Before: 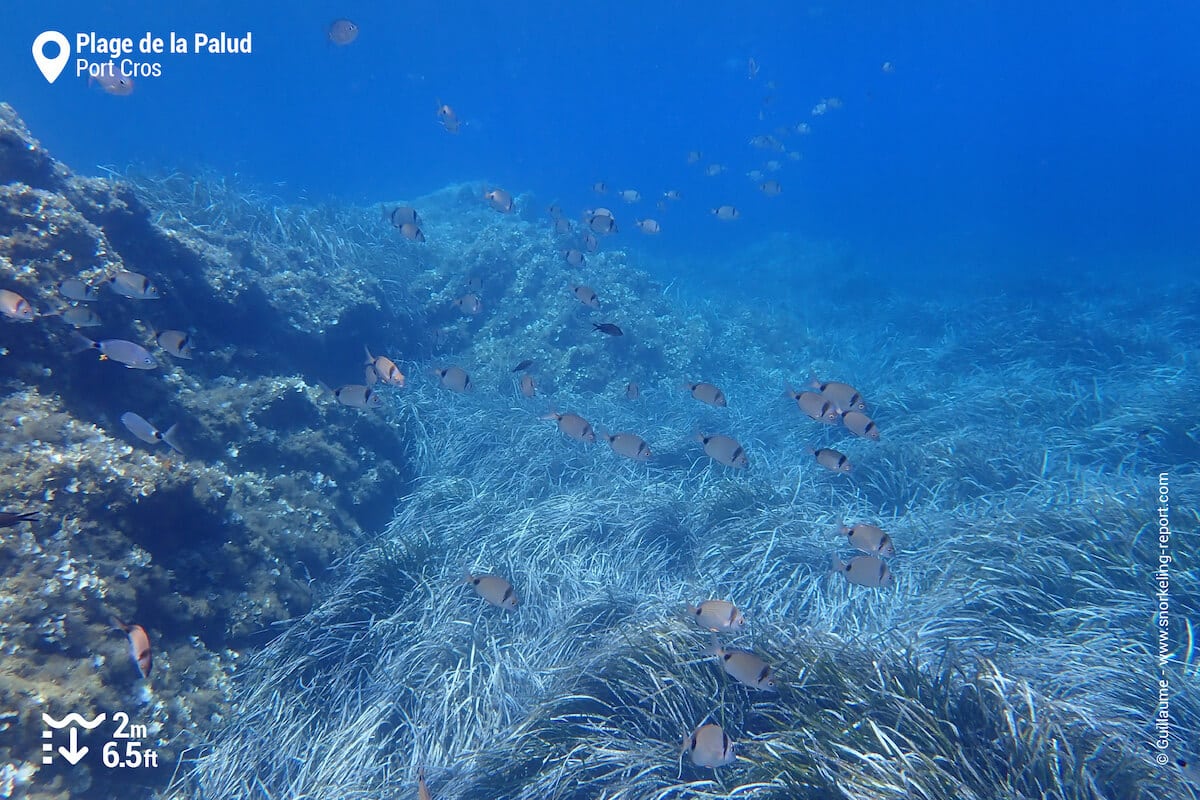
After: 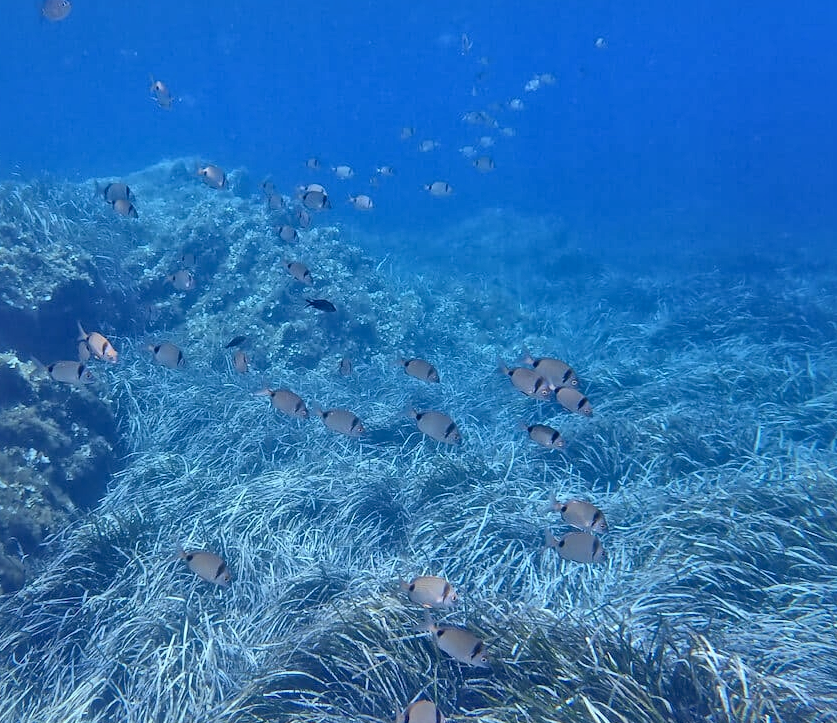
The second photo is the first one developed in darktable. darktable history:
shadows and highlights: on, module defaults
local contrast: mode bilateral grid, contrast 20, coarseness 19, detail 164%, midtone range 0.2
crop and rotate: left 23.946%, top 3.079%, right 6.277%, bottom 6.467%
